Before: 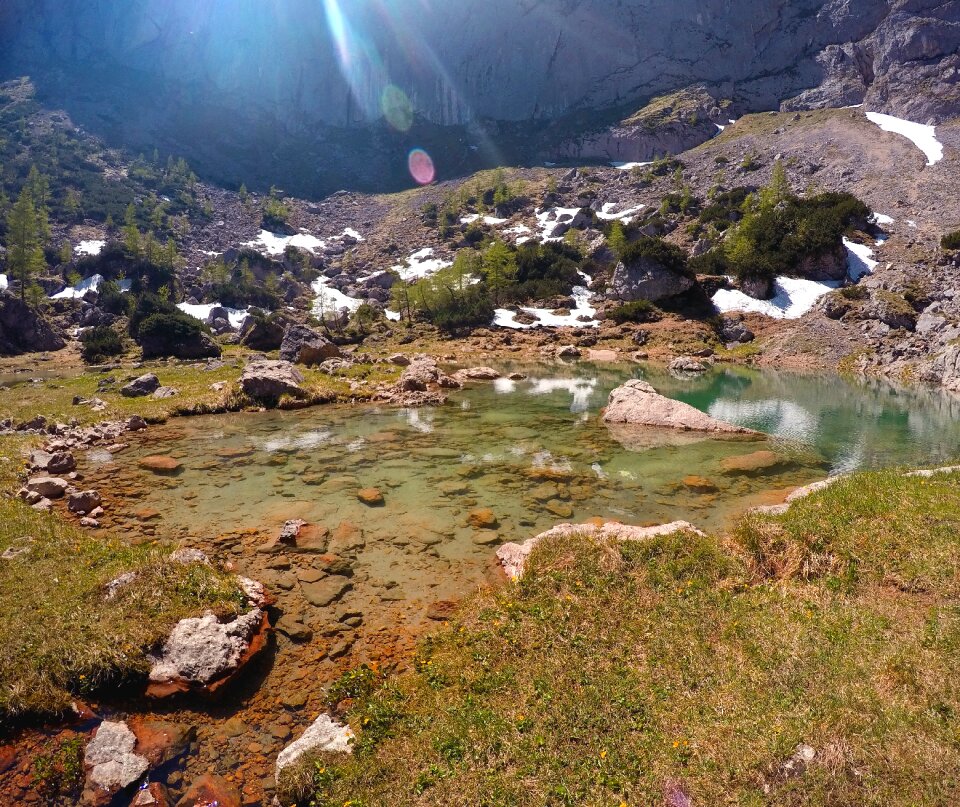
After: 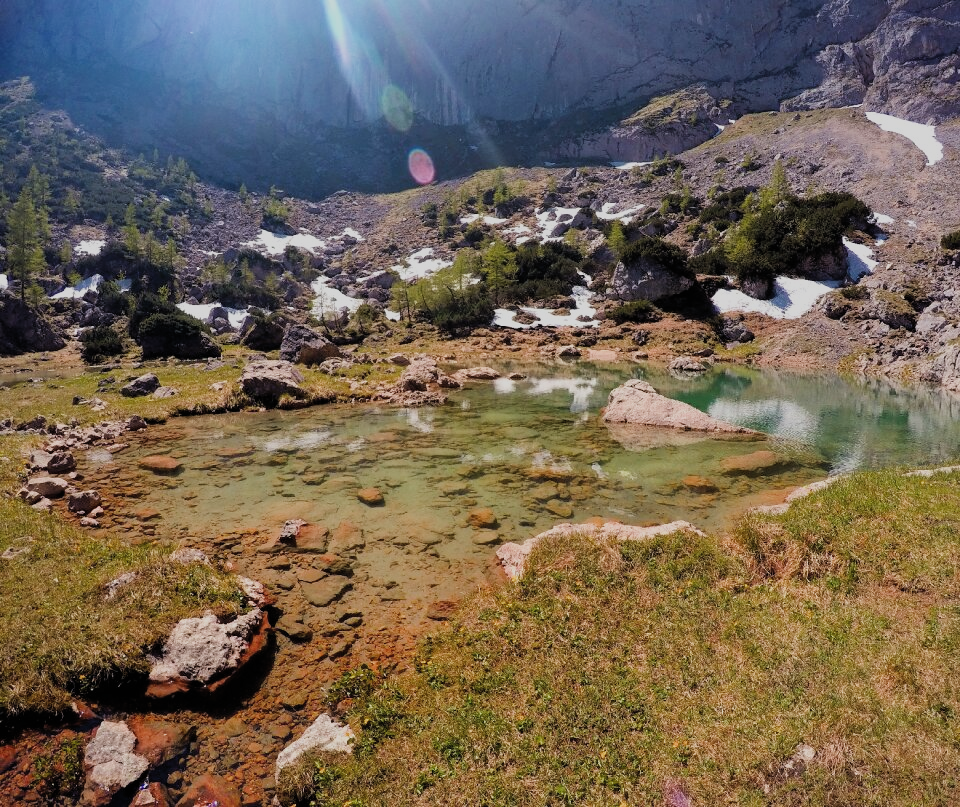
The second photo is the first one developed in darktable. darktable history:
filmic rgb: black relative exposure -7.65 EV, white relative exposure 4.56 EV, threshold 5.95 EV, hardness 3.61, color science v4 (2020), enable highlight reconstruction true
